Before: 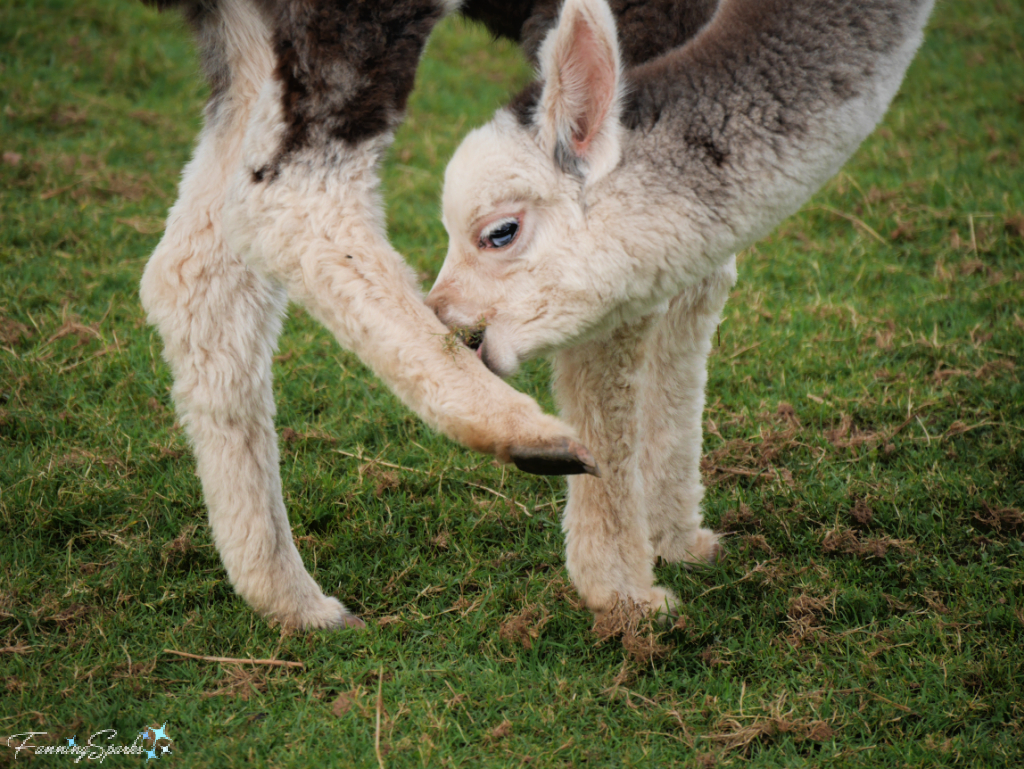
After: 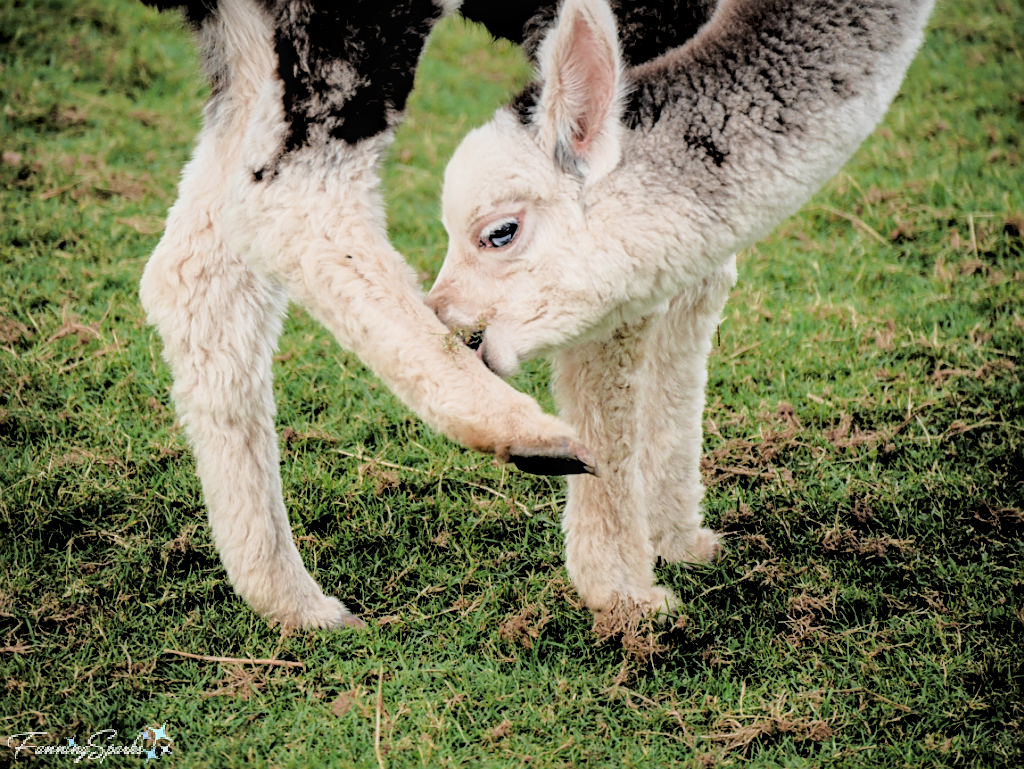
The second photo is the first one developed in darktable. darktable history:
tone curve: curves: ch0 [(0, 0) (0.234, 0.191) (0.48, 0.534) (0.608, 0.667) (0.725, 0.809) (0.864, 0.922) (1, 1)]; ch1 [(0, 0) (0.453, 0.43) (0.5, 0.5) (0.615, 0.649) (1, 1)]; ch2 [(0, 0) (0.5, 0.5) (0.586, 0.617) (1, 1)], color space Lab, linked channels, preserve colors none
local contrast: detail 130%
levels: levels [0.062, 0.494, 0.925]
tone equalizer: -8 EV -0.789 EV, -7 EV -0.693 EV, -6 EV -0.615 EV, -5 EV -0.385 EV, -3 EV 0.37 EV, -2 EV 0.6 EV, -1 EV 0.695 EV, +0 EV 0.74 EV, mask exposure compensation -0.489 EV
exposure: exposure 0.191 EV, compensate highlight preservation false
sharpen: on, module defaults
filmic rgb: black relative exposure -4.48 EV, white relative exposure 6.53 EV, hardness 1.88, contrast 0.508
